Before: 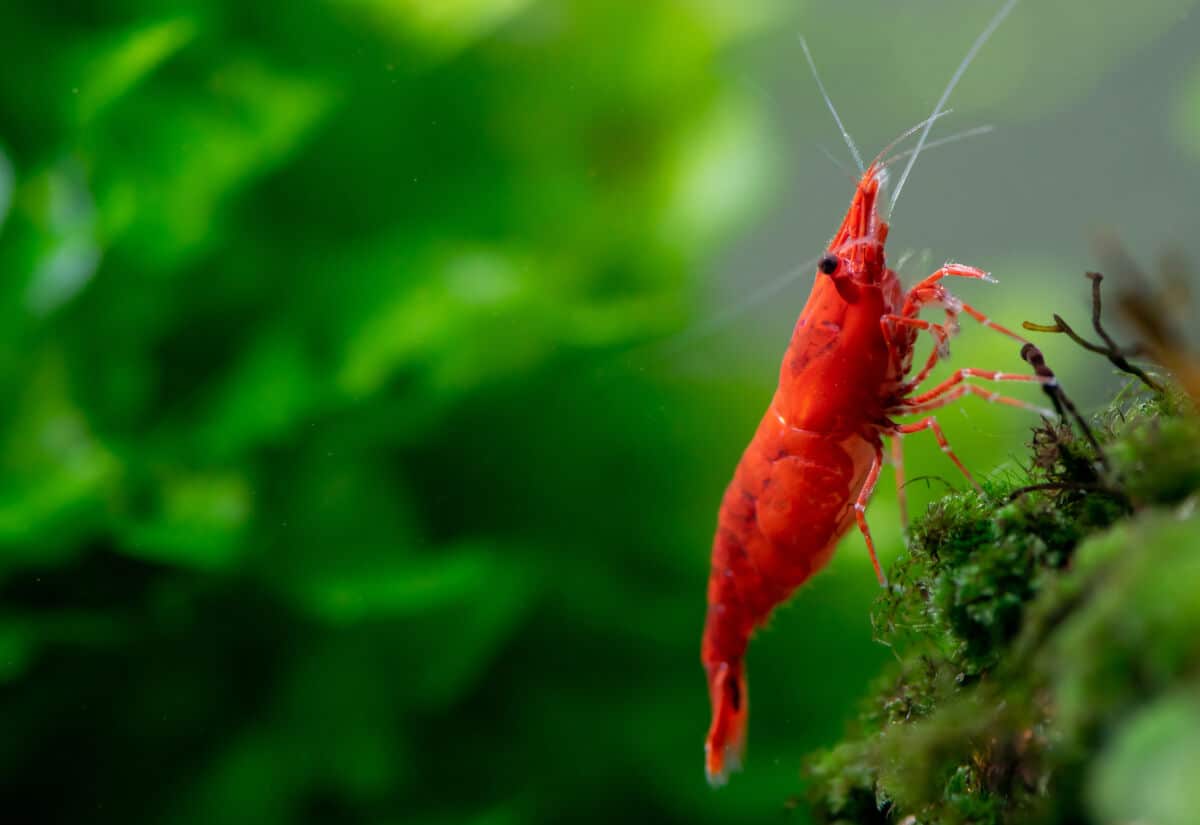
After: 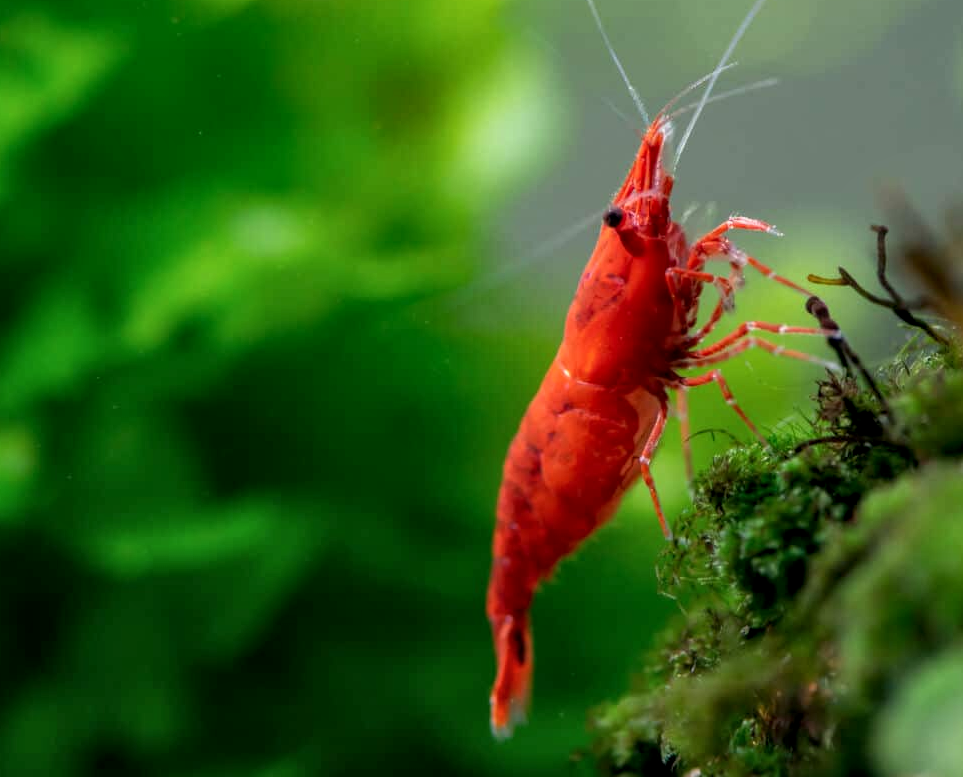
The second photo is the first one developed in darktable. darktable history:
crop and rotate: left 17.959%, top 5.771%, right 1.742%
local contrast: on, module defaults
white balance: emerald 1
